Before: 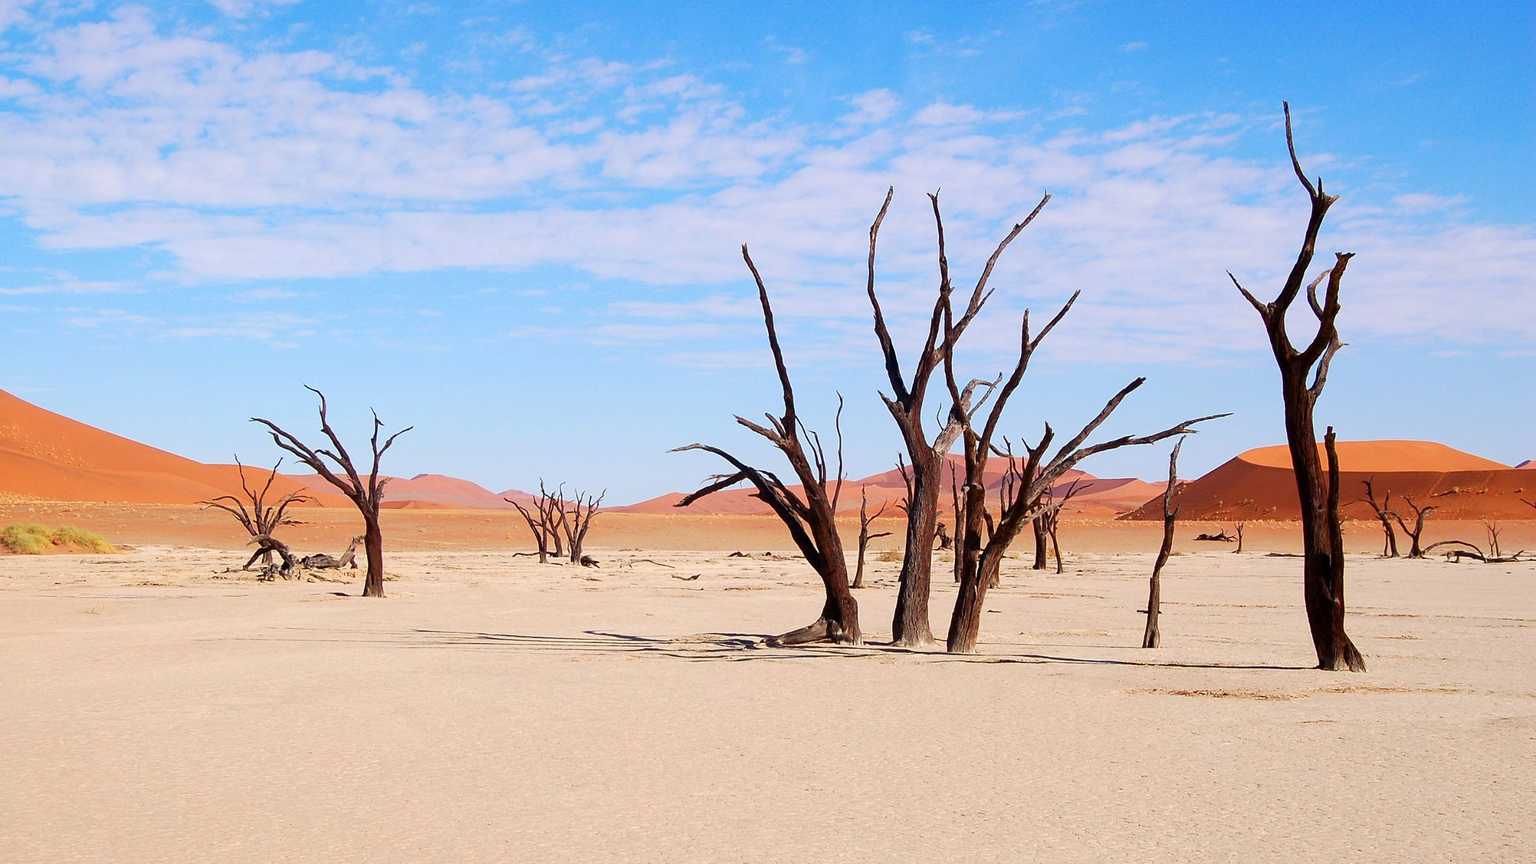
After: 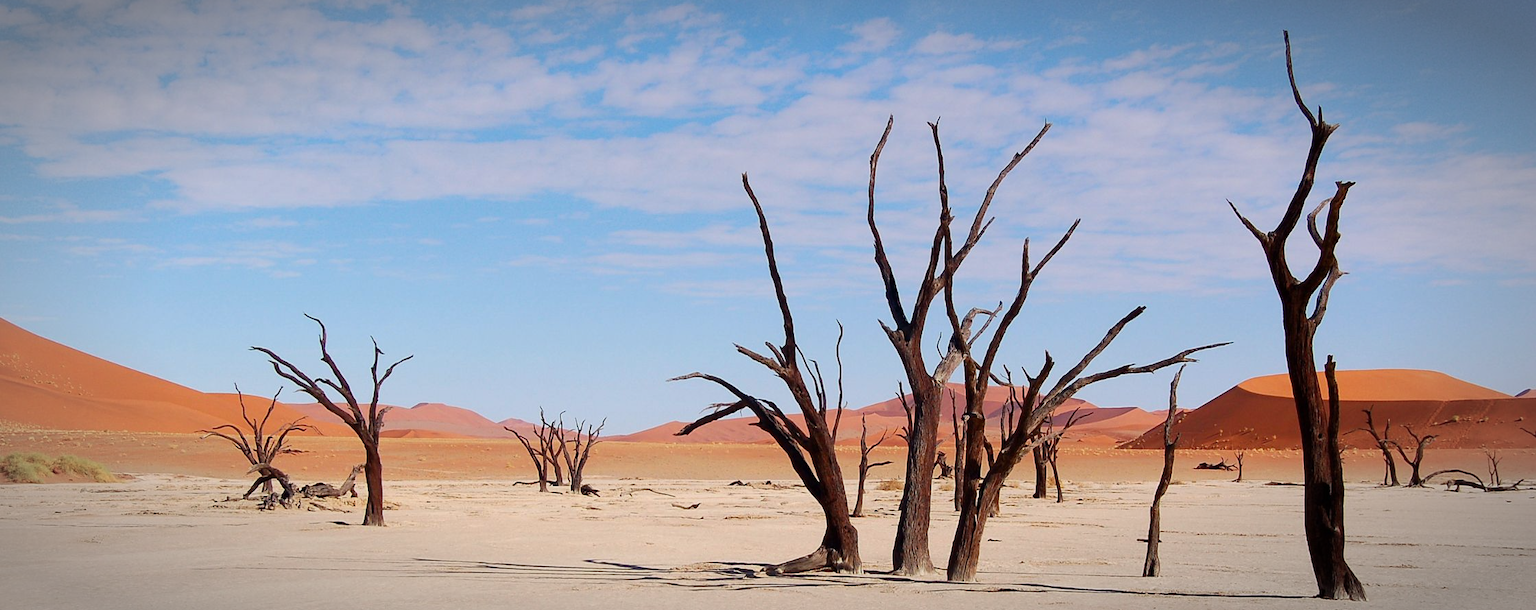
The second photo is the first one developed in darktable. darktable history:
vignetting: automatic ratio true
crop and rotate: top 8.293%, bottom 20.996%
graduated density: rotation -0.352°, offset 57.64
